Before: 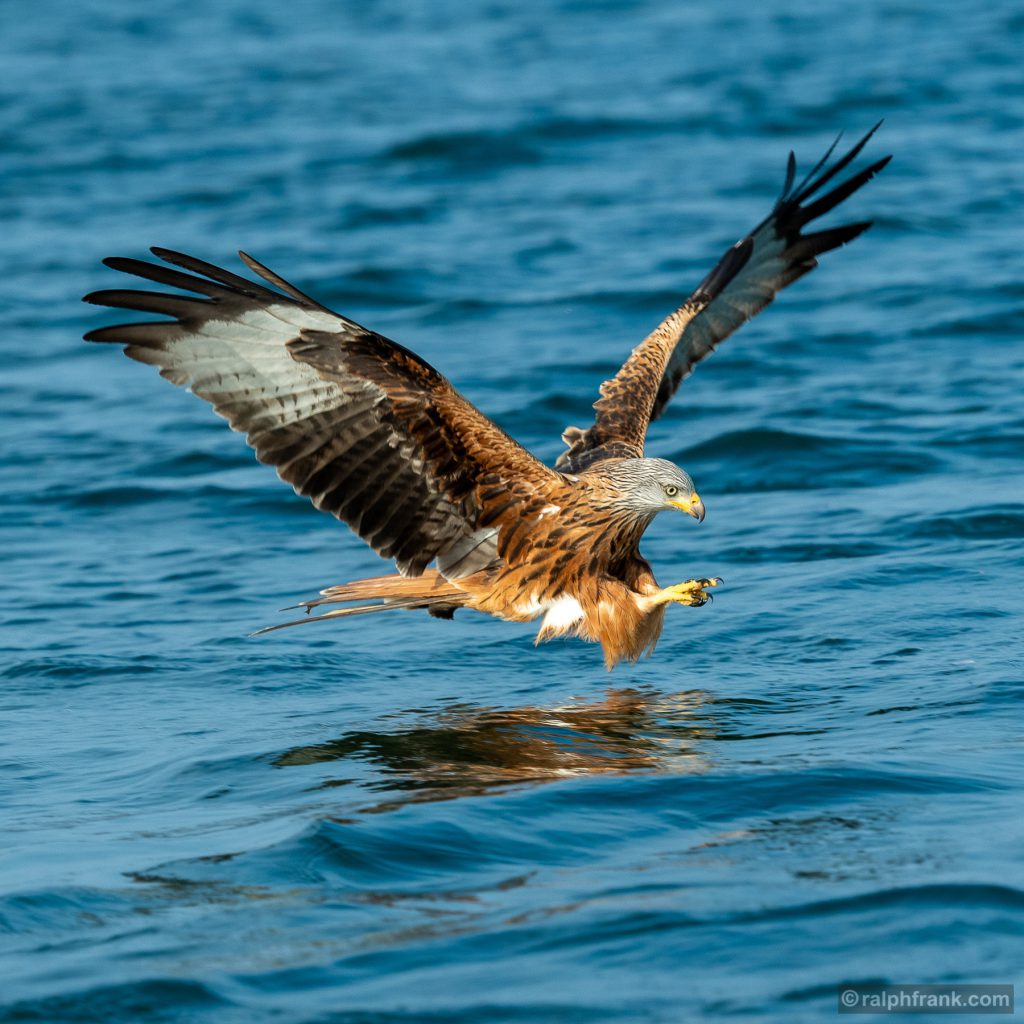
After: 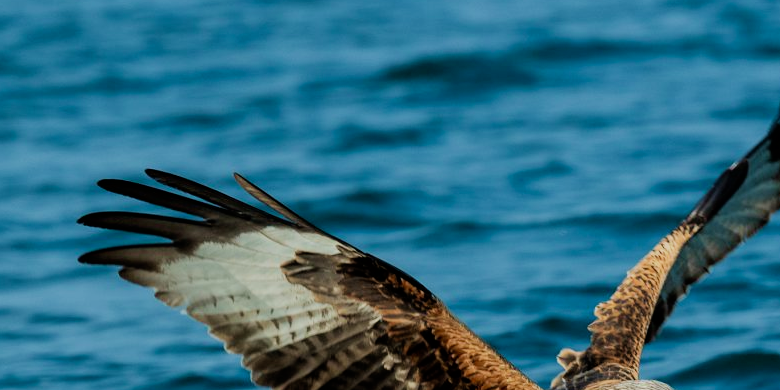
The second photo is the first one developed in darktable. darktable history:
filmic rgb: black relative exposure -7.65 EV, white relative exposure 4.56 EV, hardness 3.61
crop: left 0.579%, top 7.627%, right 23.167%, bottom 54.275%
velvia: on, module defaults
